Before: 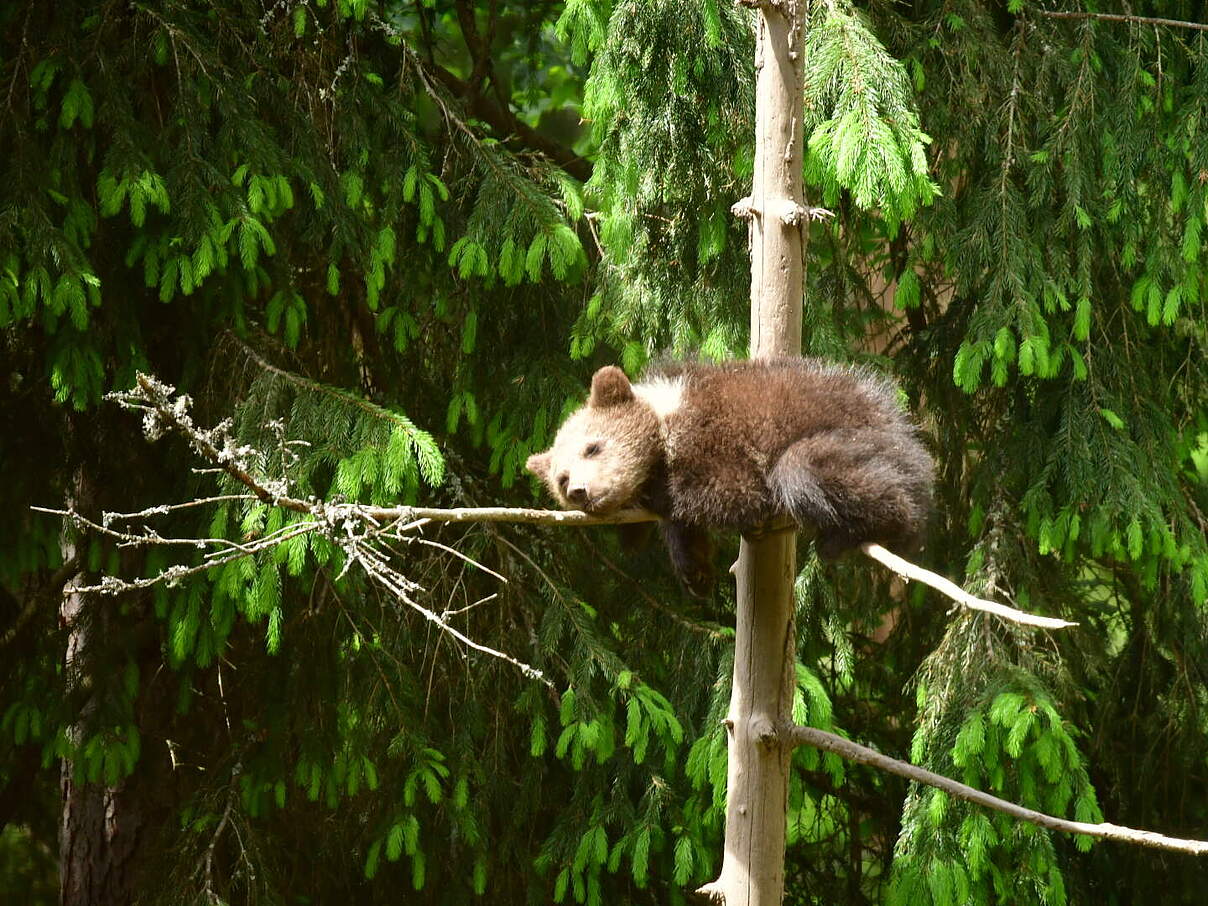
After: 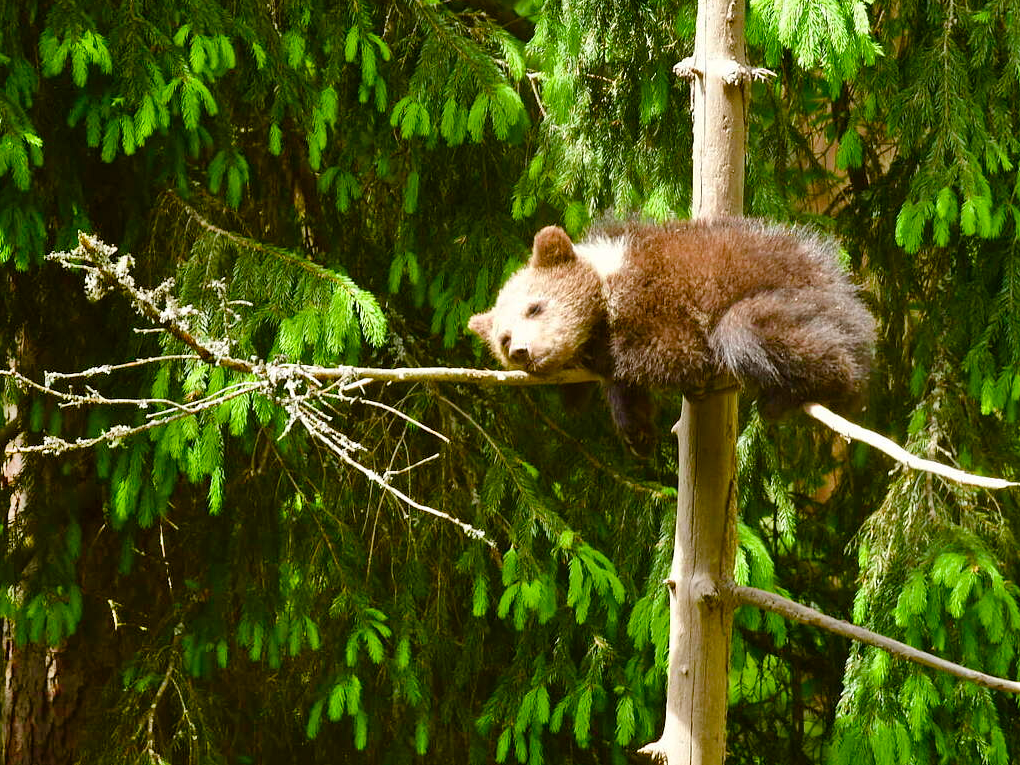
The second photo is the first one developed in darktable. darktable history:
color balance rgb: perceptual saturation grading › global saturation 35%, perceptual saturation grading › highlights -25%, perceptual saturation grading › shadows 50%
shadows and highlights: low approximation 0.01, soften with gaussian
crop and rotate: left 4.842%, top 15.51%, right 10.668%
